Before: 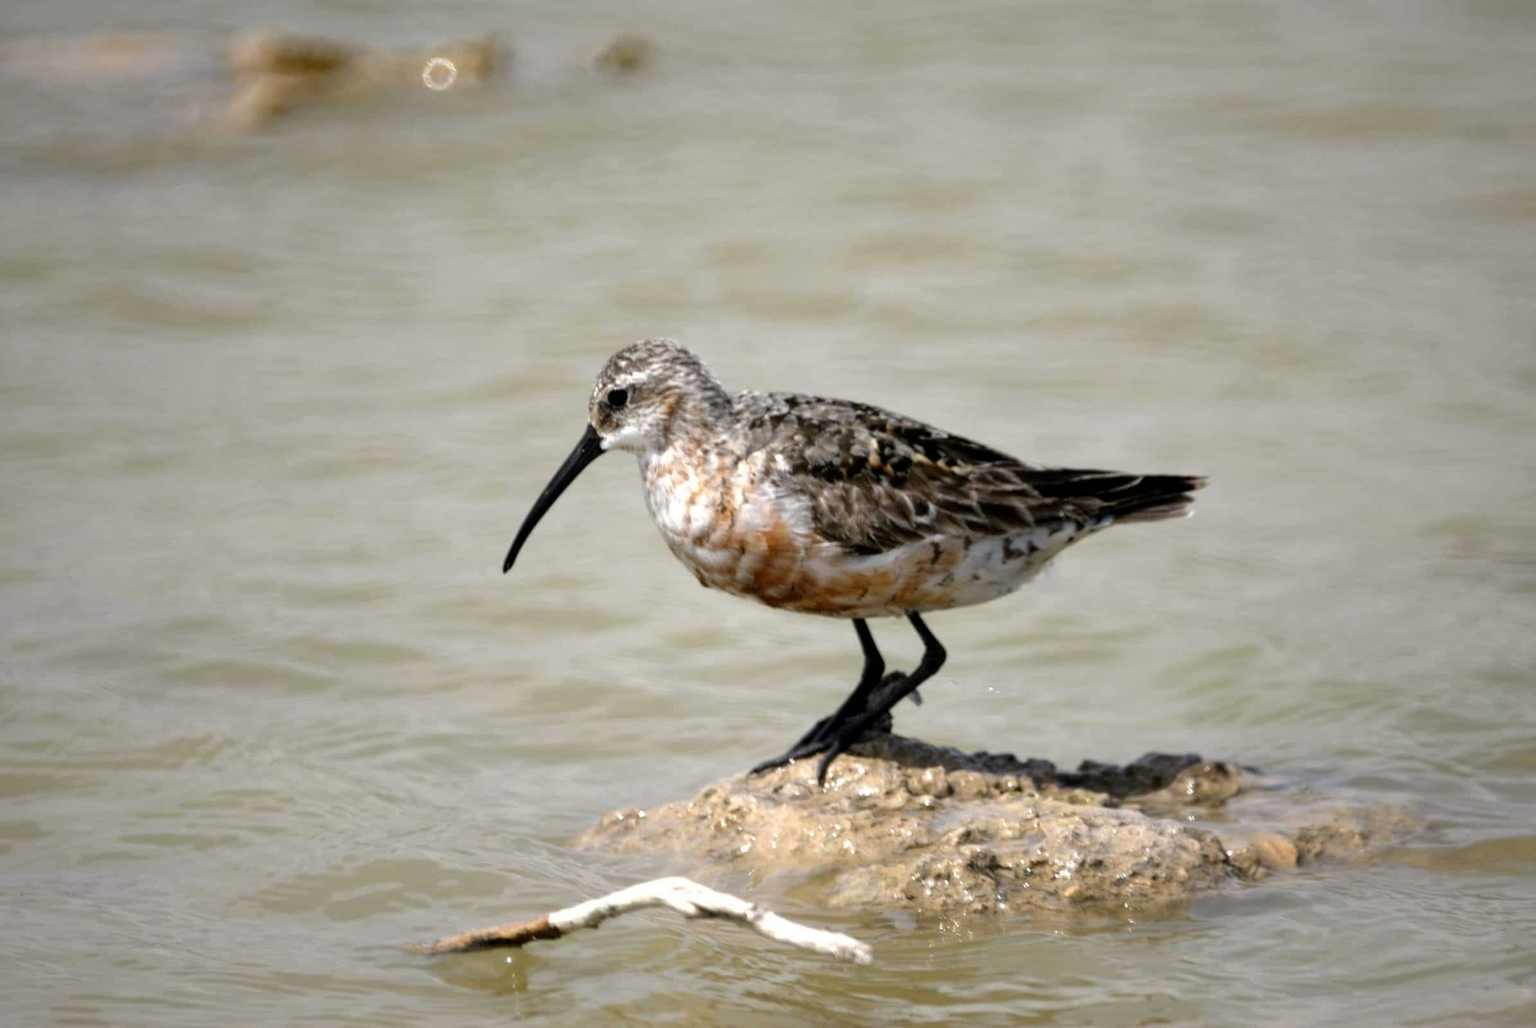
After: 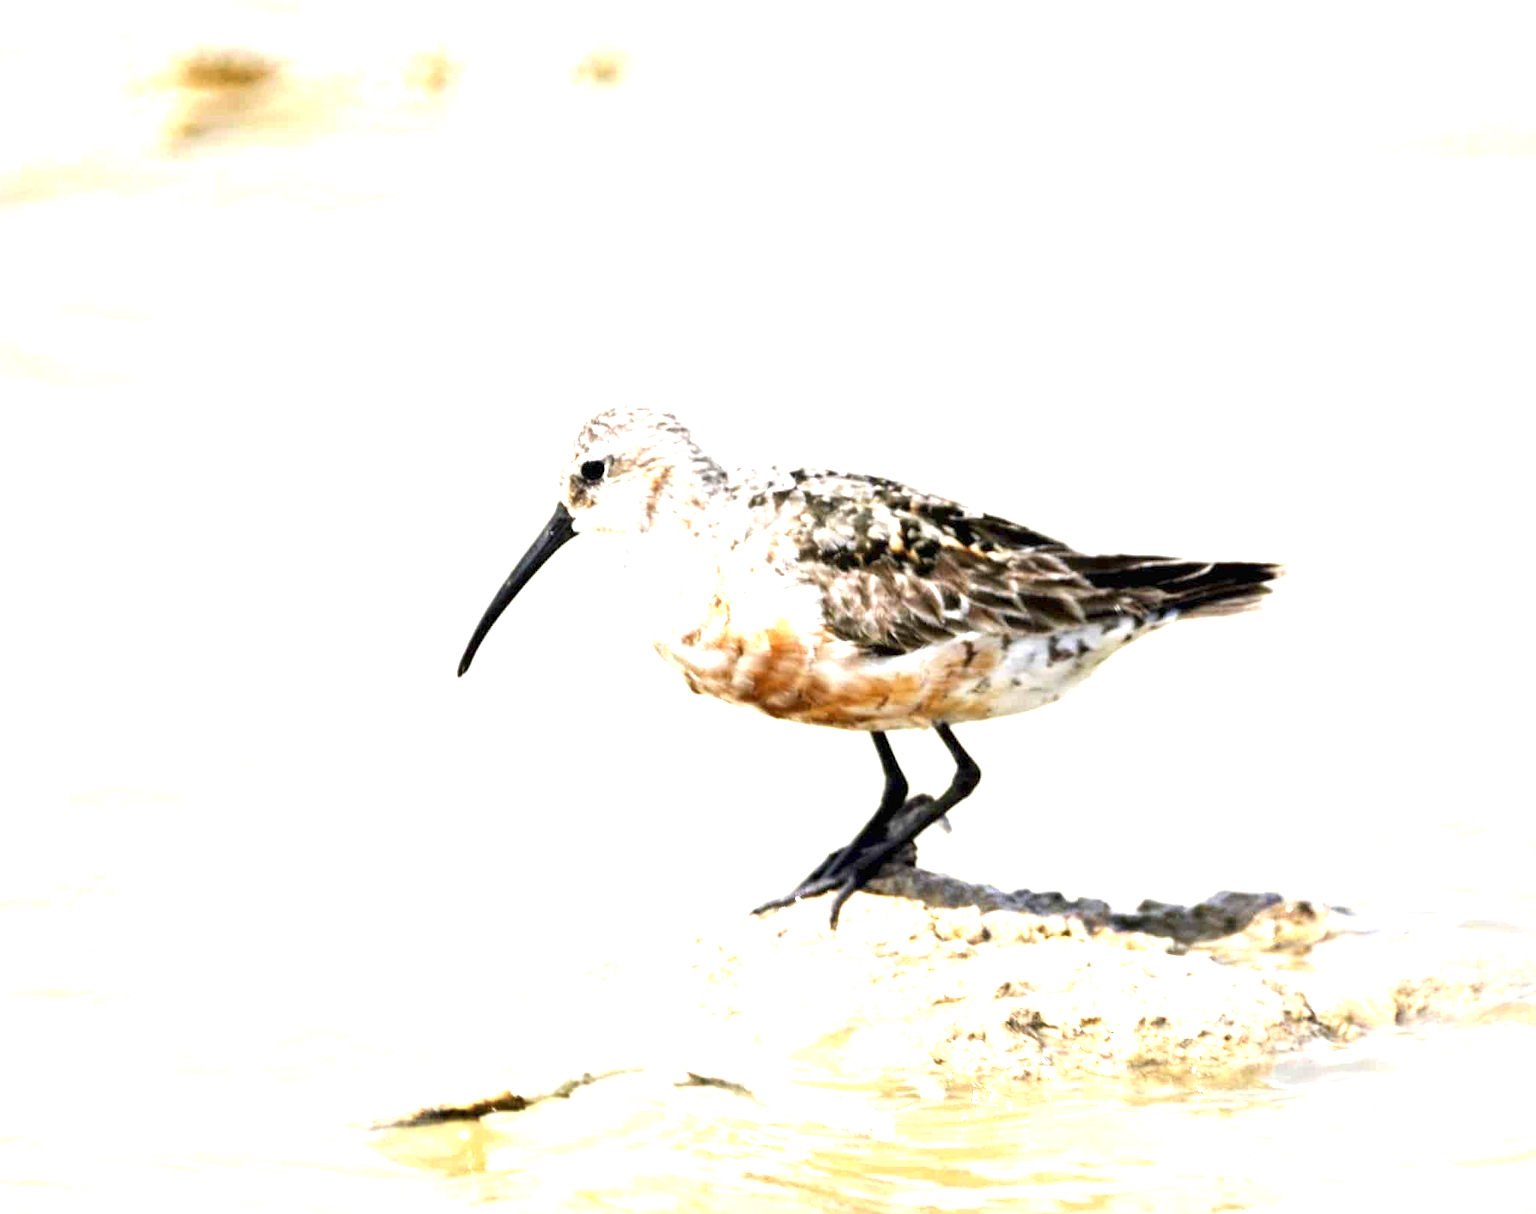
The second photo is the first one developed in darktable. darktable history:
exposure: exposure 2.257 EV, compensate exposure bias true, compensate highlight preservation false
crop: left 7.581%, right 7.814%
